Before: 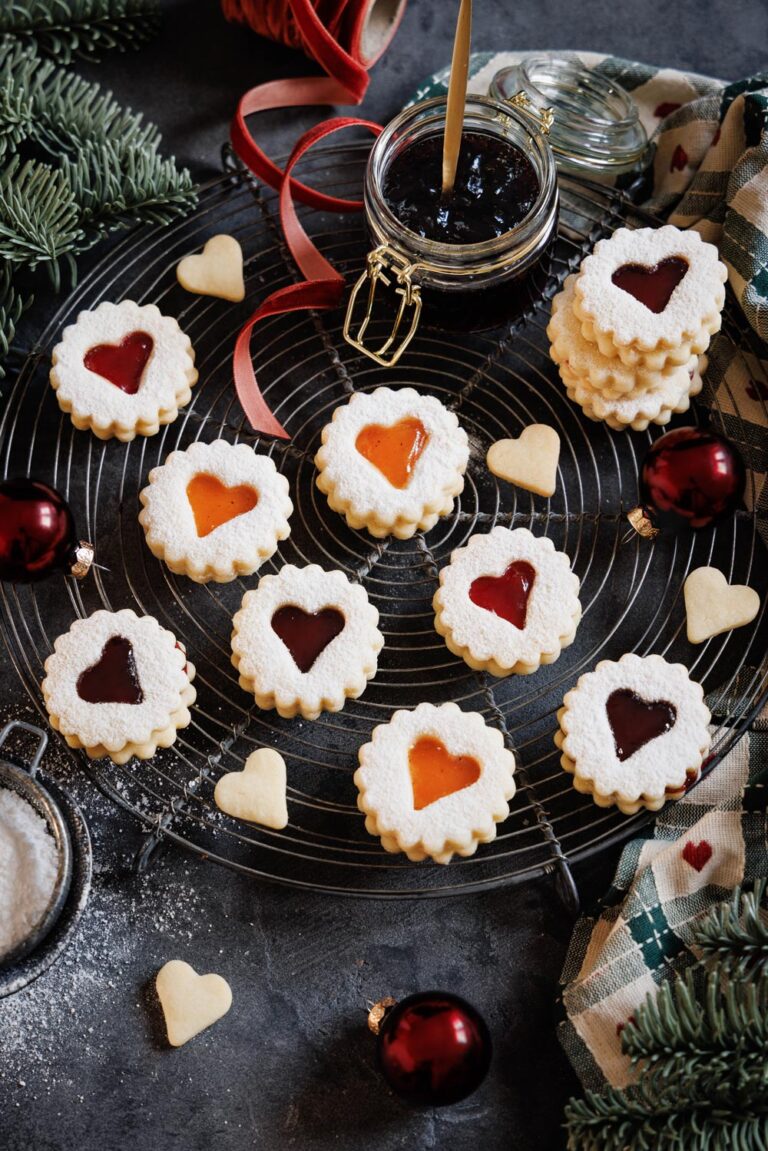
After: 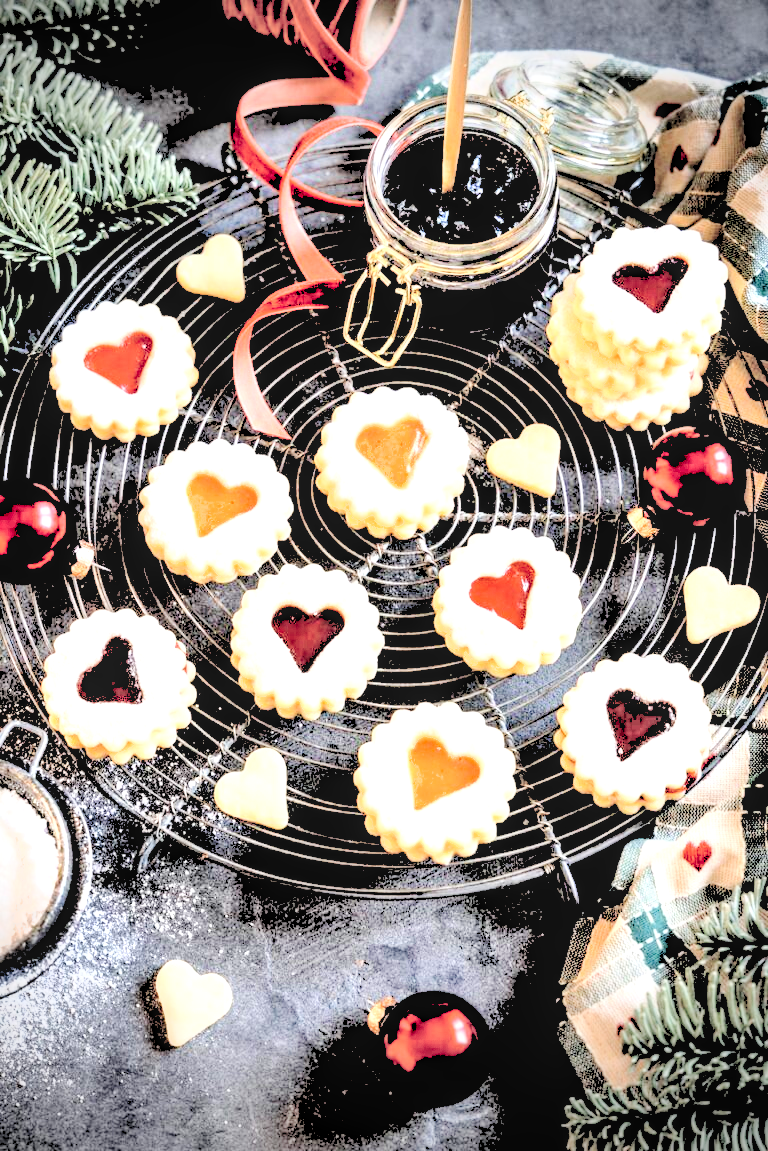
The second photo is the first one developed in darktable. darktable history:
exposure: black level correction 0.011, compensate highlight preservation false
local contrast: detail 130%
levels: levels [0.036, 0.364, 0.827]
contrast brightness saturation: brightness 0.999
vignetting: width/height ratio 1.094
shadows and highlights: radius 106.06, shadows 40.98, highlights -72.3, low approximation 0.01, soften with gaussian
